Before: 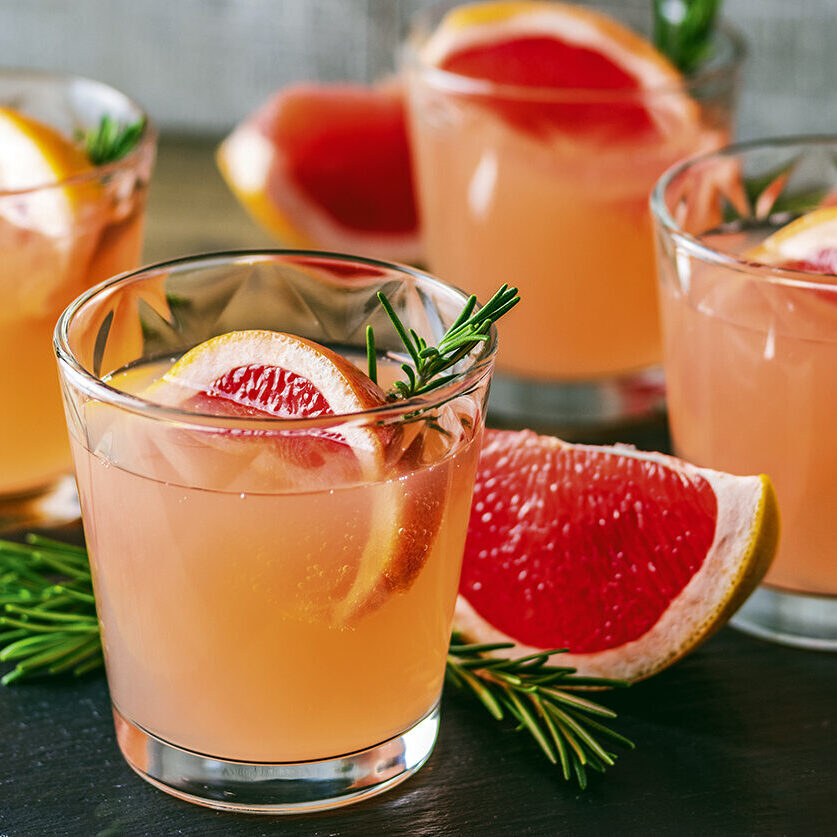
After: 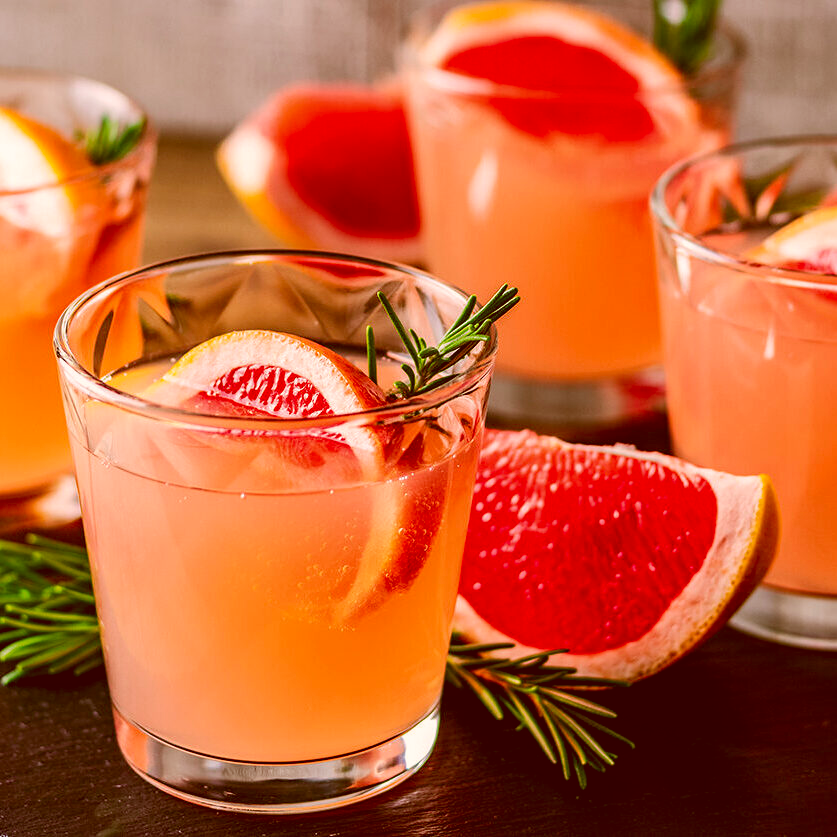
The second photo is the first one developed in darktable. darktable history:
contrast brightness saturation: contrast 0.035, saturation 0.067
color correction: highlights a* 9.14, highlights b* 8.93, shadows a* 39.88, shadows b* 39.47, saturation 0.805
